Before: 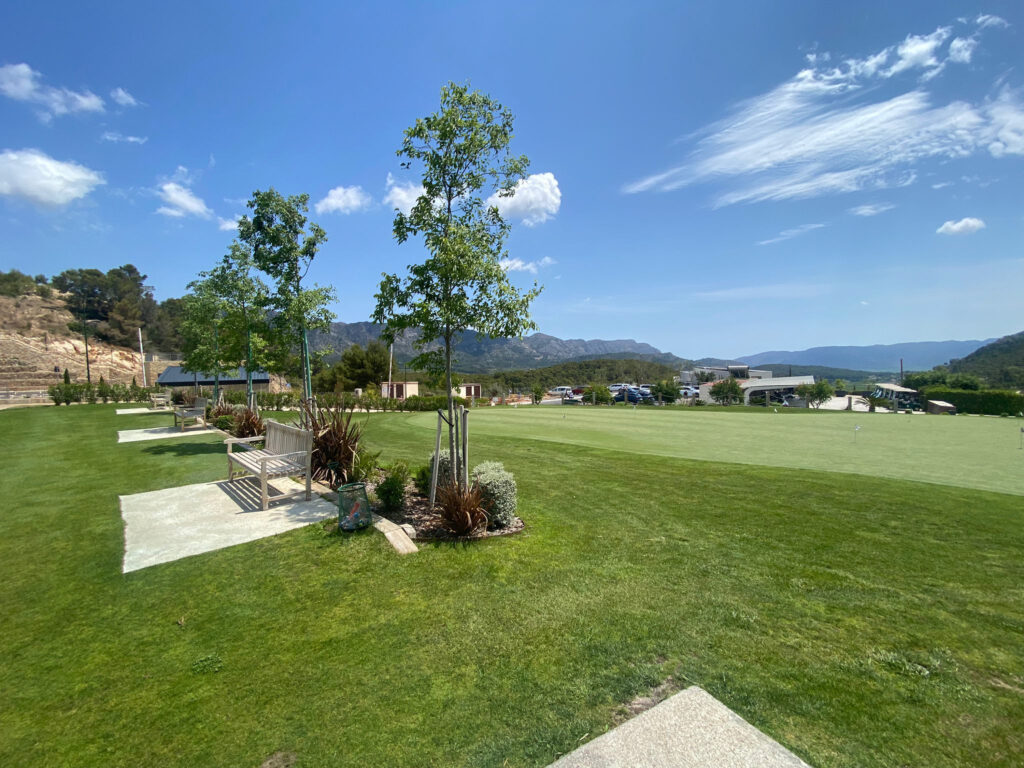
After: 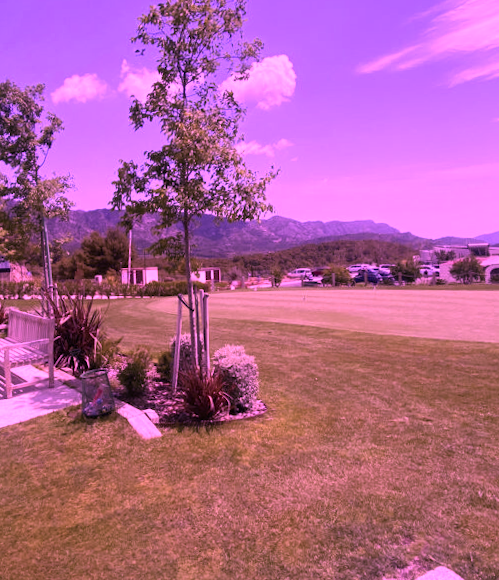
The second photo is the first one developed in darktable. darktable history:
crop and rotate: angle 0.02°, left 24.353%, top 13.219%, right 26.156%, bottom 8.224%
color calibration: illuminant custom, x 0.261, y 0.521, temperature 7054.11 K
rotate and perspective: rotation -1.32°, lens shift (horizontal) -0.031, crop left 0.015, crop right 0.985, crop top 0.047, crop bottom 0.982
